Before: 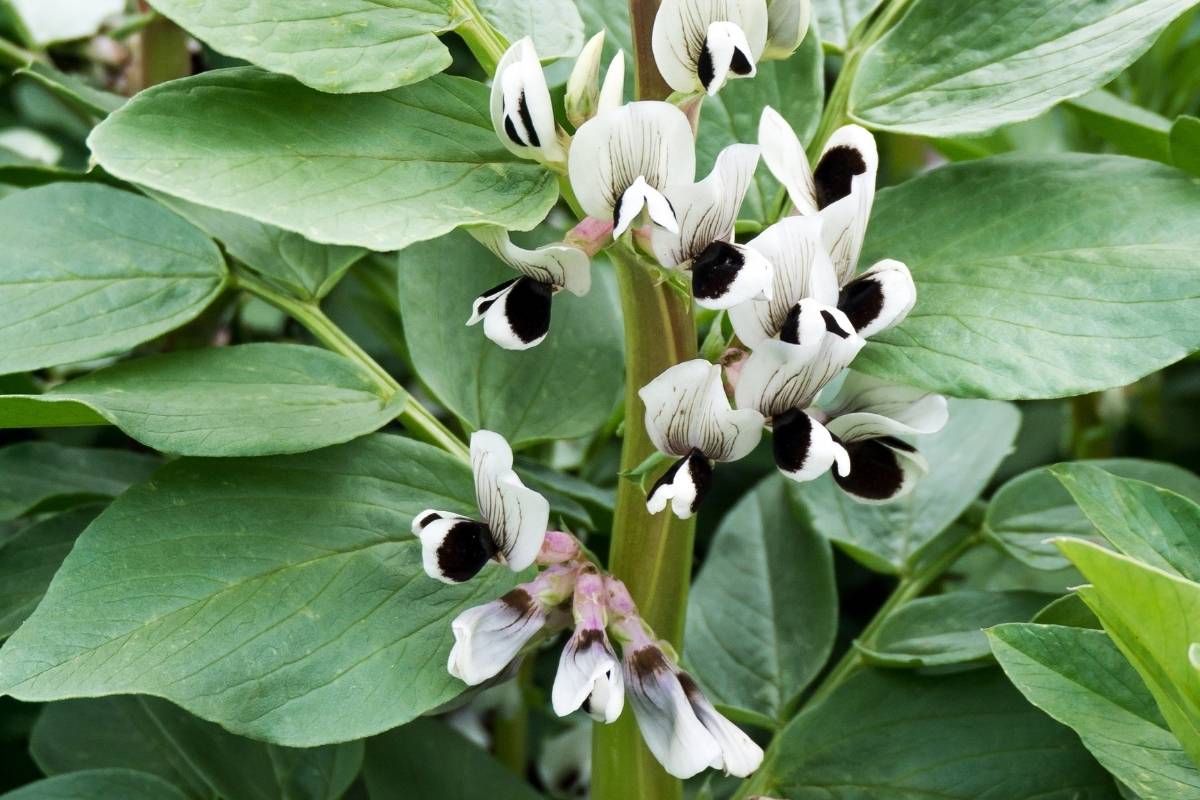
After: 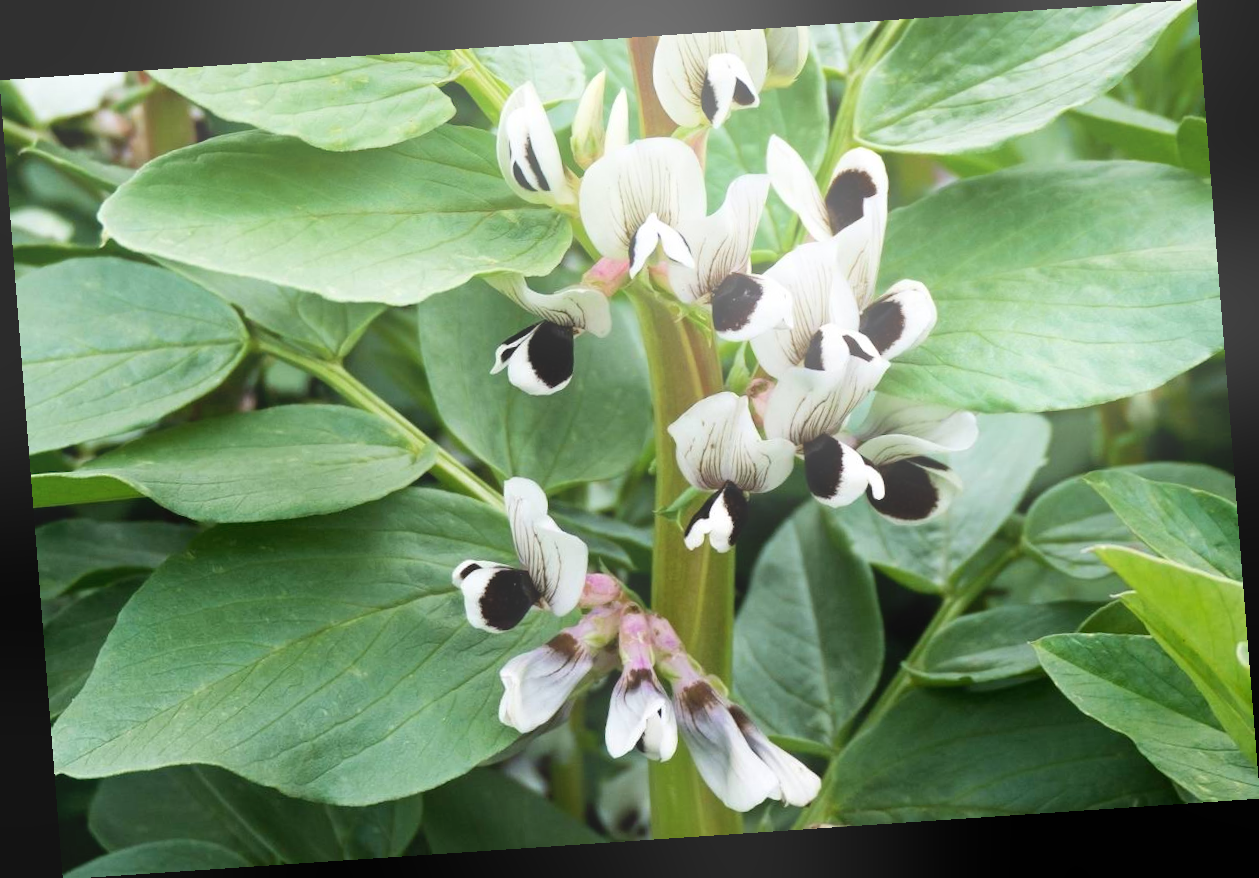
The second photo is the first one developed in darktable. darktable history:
bloom: on, module defaults
rotate and perspective: rotation -4.2°, shear 0.006, automatic cropping off
